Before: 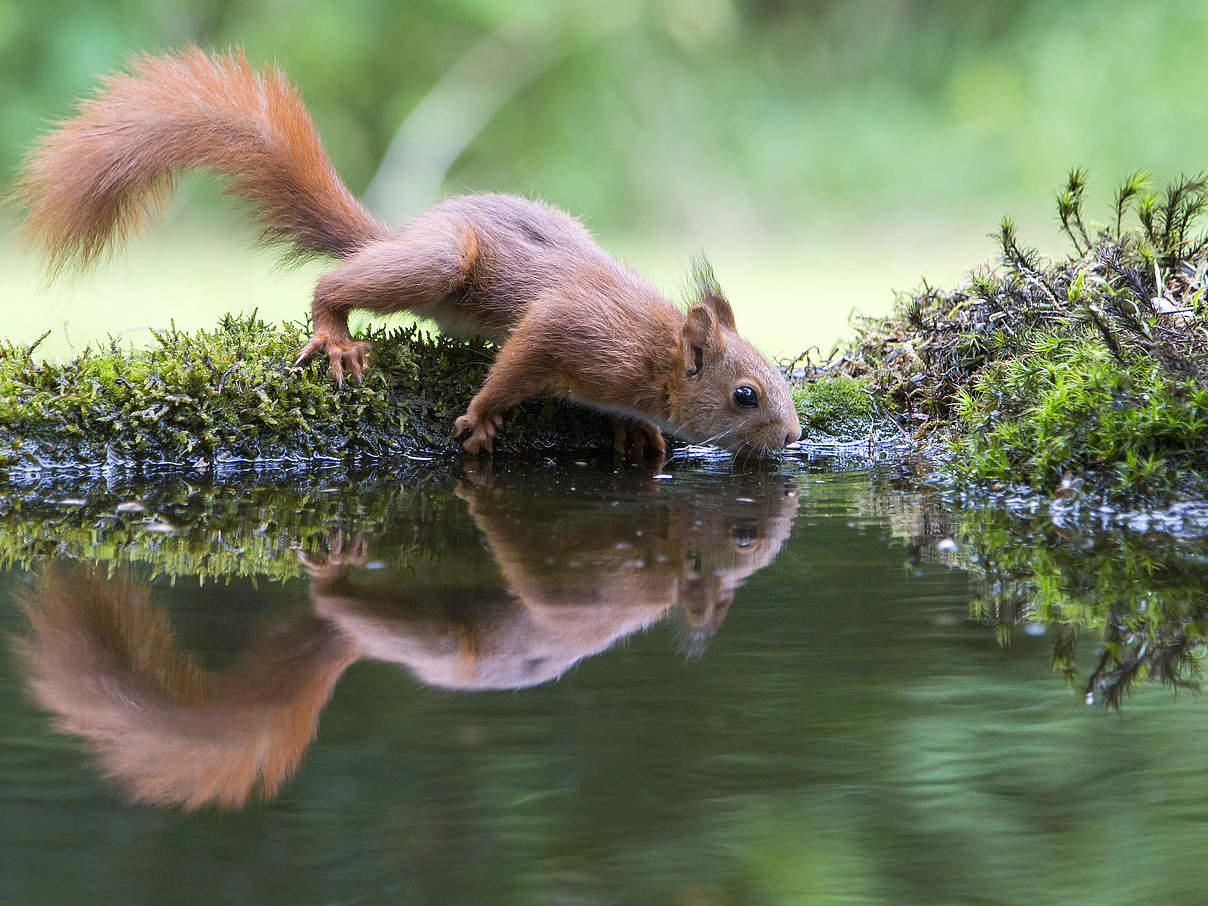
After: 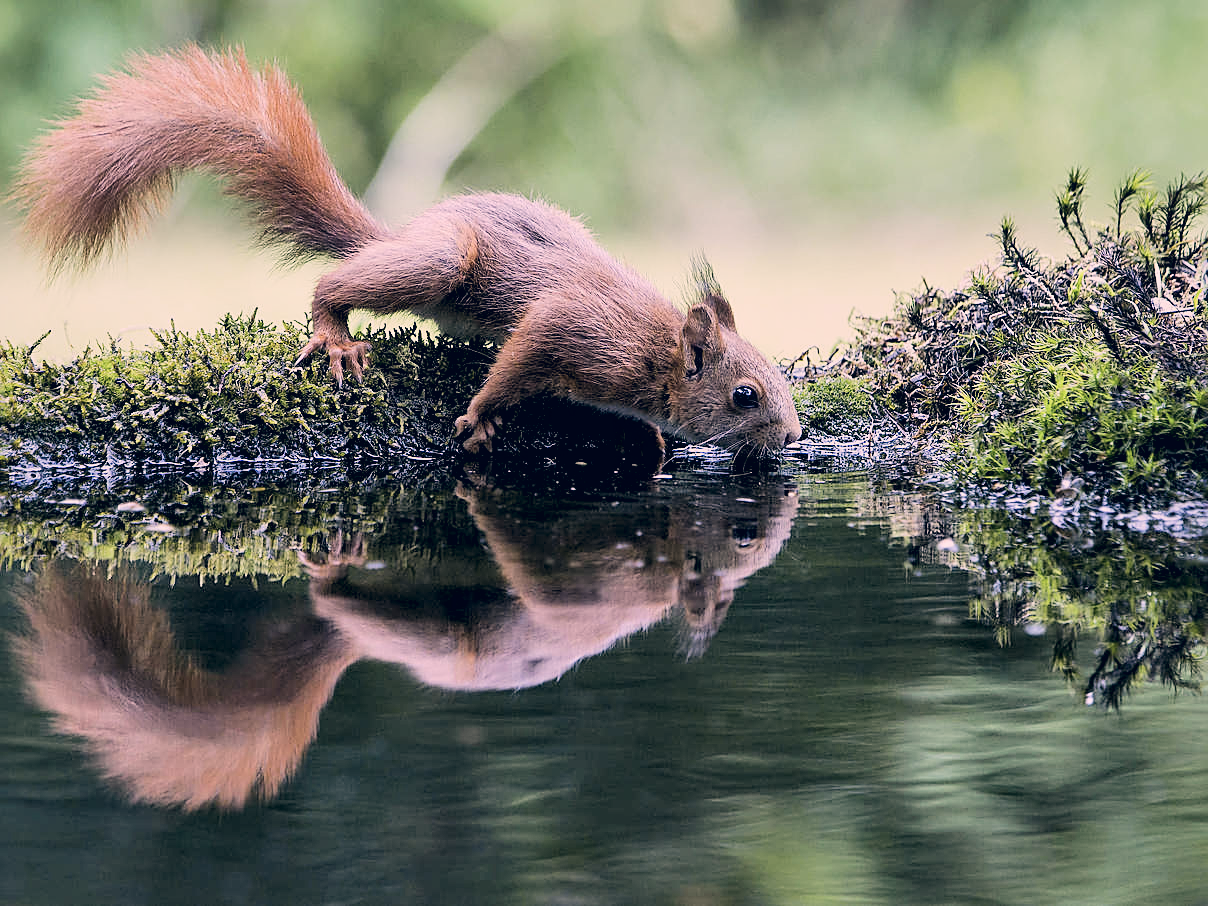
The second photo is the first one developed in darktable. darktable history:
sharpen: on, module defaults
filmic rgb: middle gray luminance 29.19%, black relative exposure -10.38 EV, white relative exposure 5.48 EV, threshold 3.06 EV, target black luminance 0%, hardness 3.95, latitude 1.31%, contrast 1.126, highlights saturation mix 3.8%, shadows ↔ highlights balance 15.63%, enable highlight reconstruction true
color correction: highlights a* 14.09, highlights b* 6.15, shadows a* -5.52, shadows b* -15.89, saturation 0.848
local contrast: mode bilateral grid, contrast 25, coarseness 60, detail 152%, midtone range 0.2
contrast brightness saturation: contrast 0.097, brightness 0.021, saturation 0.016
